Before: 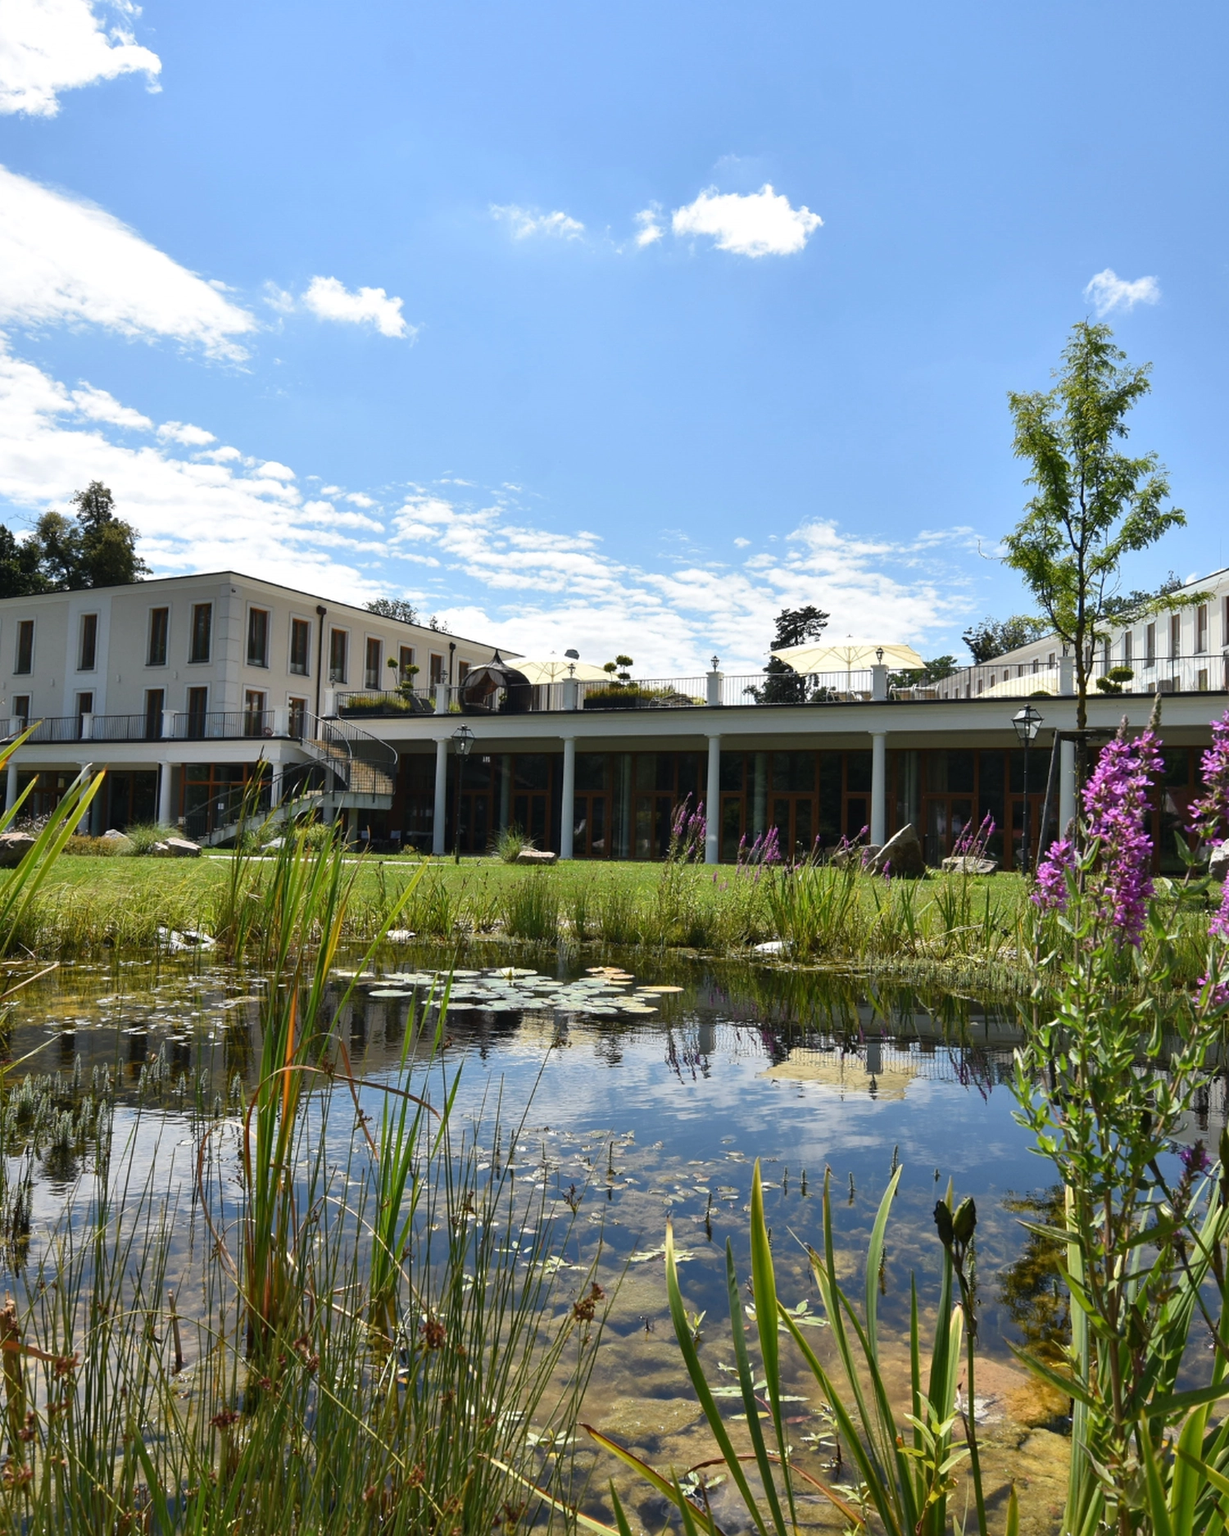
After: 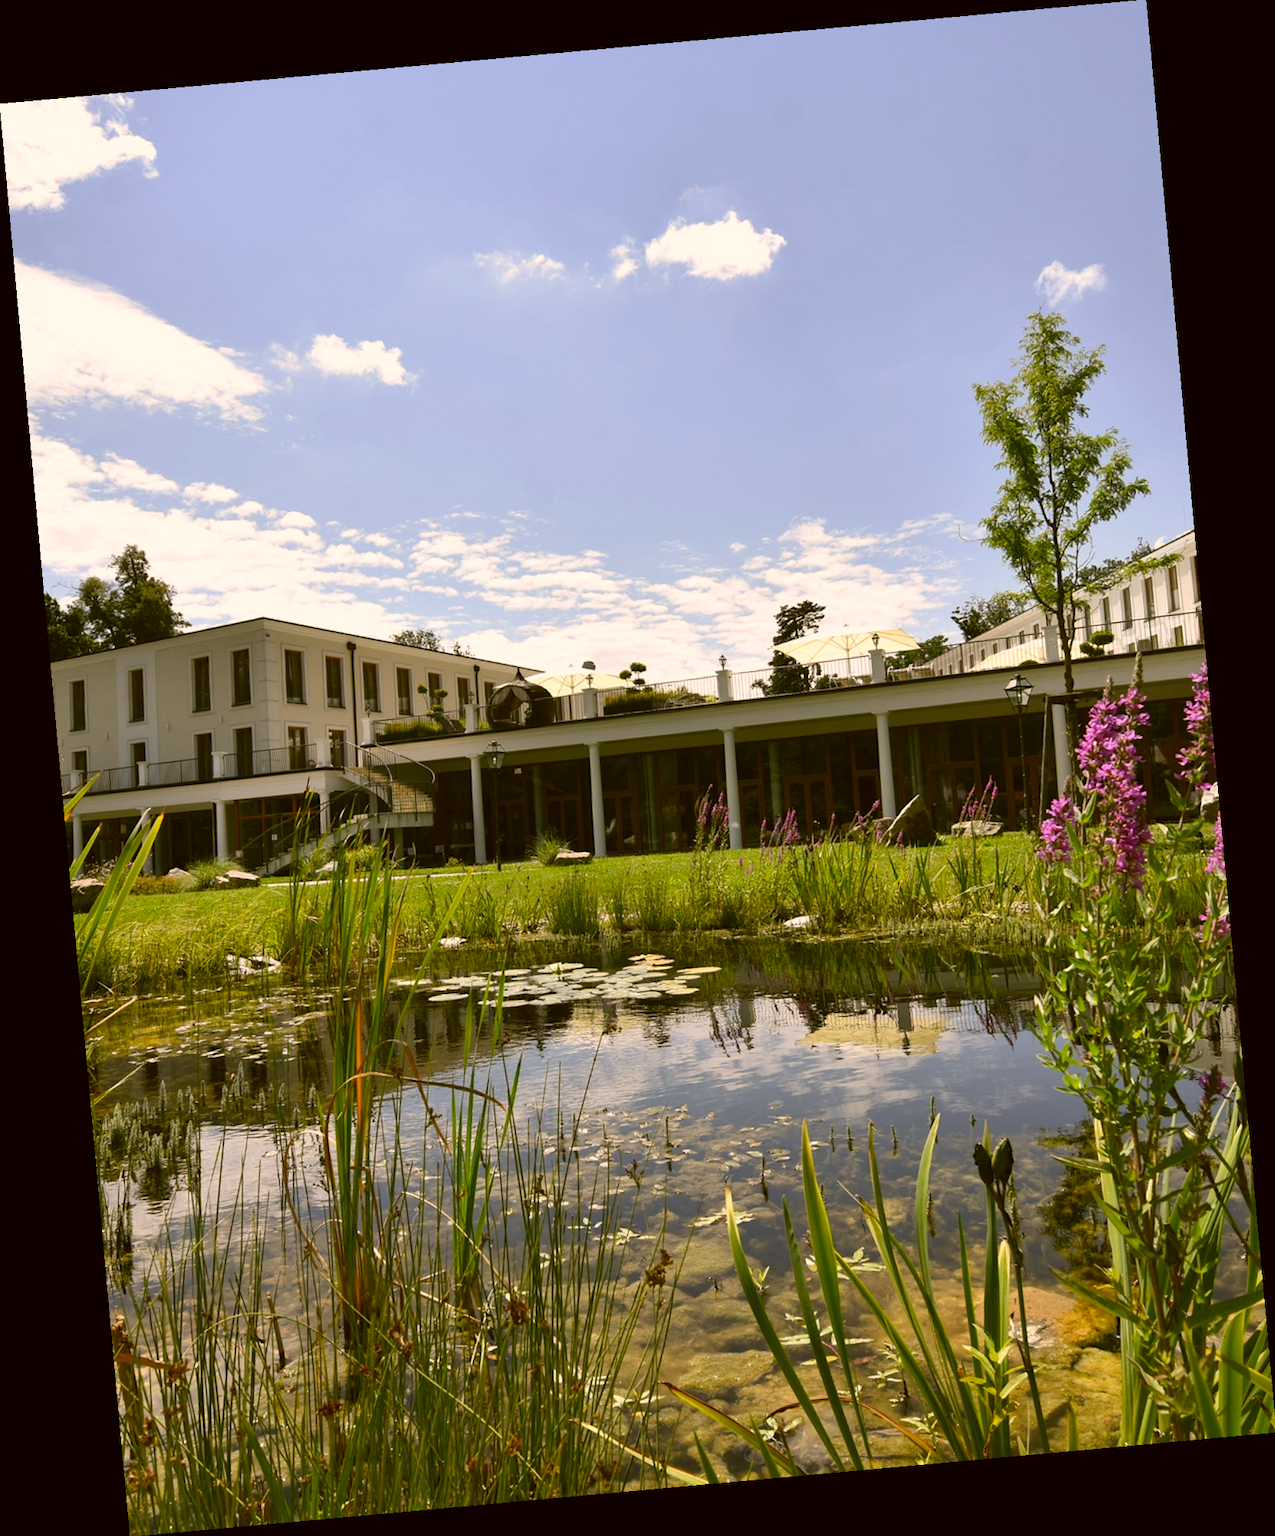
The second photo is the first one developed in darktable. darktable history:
white balance: red 0.98, blue 1.034
rotate and perspective: rotation -5.2°, automatic cropping off
color correction: highlights a* 8.98, highlights b* 15.09, shadows a* -0.49, shadows b* 26.52
